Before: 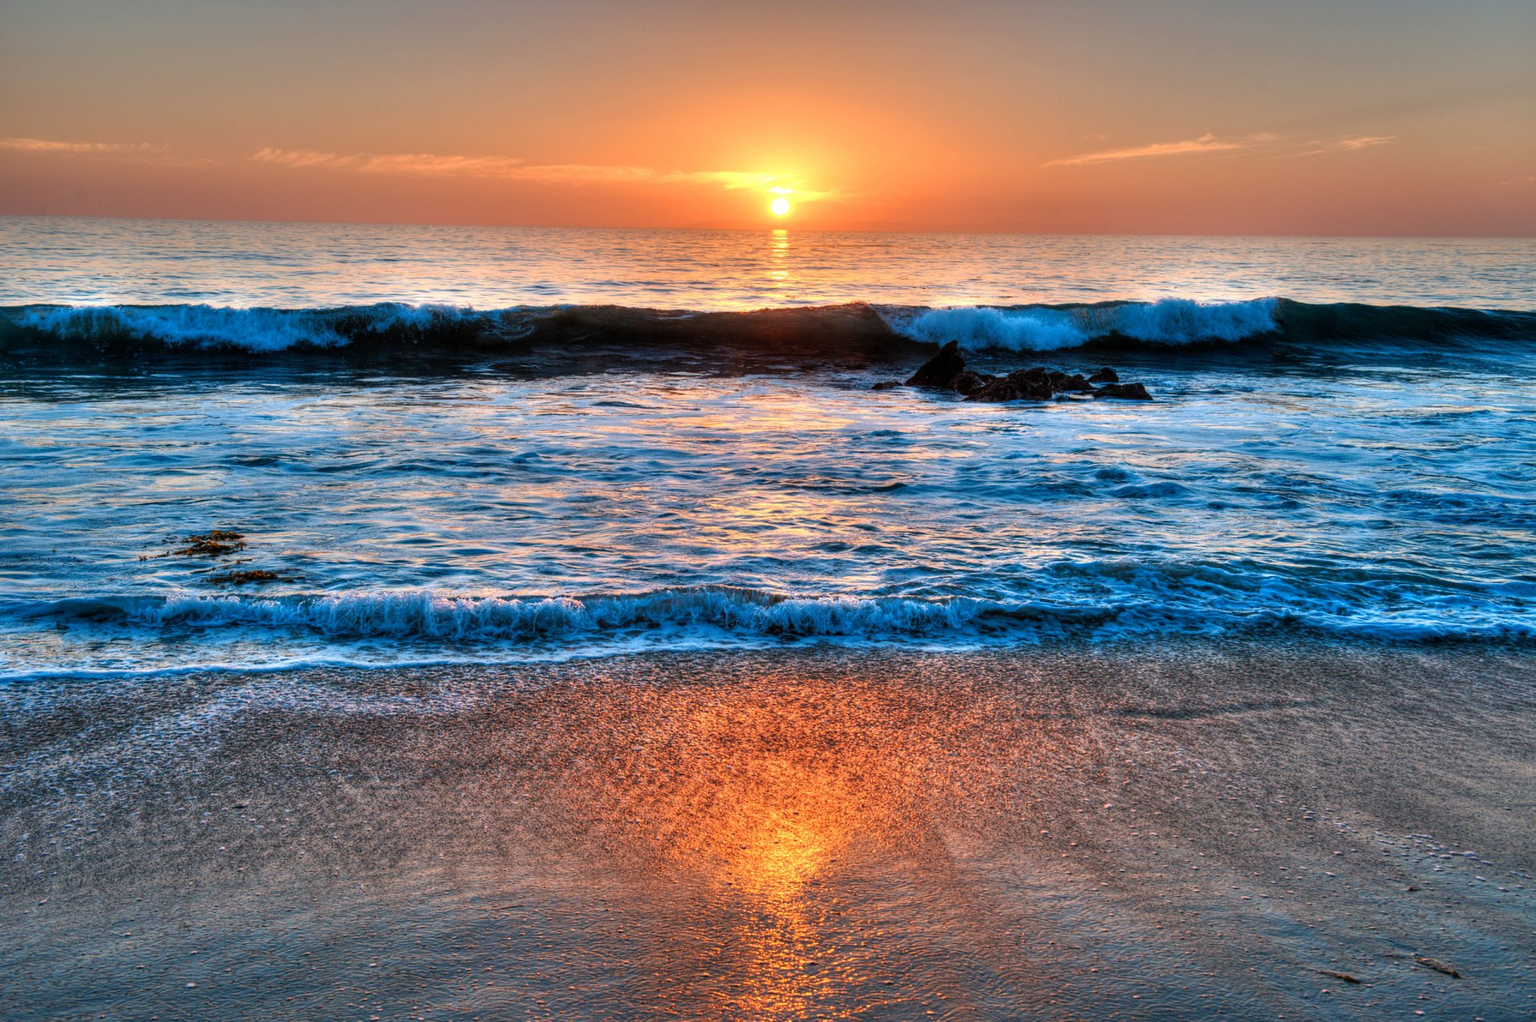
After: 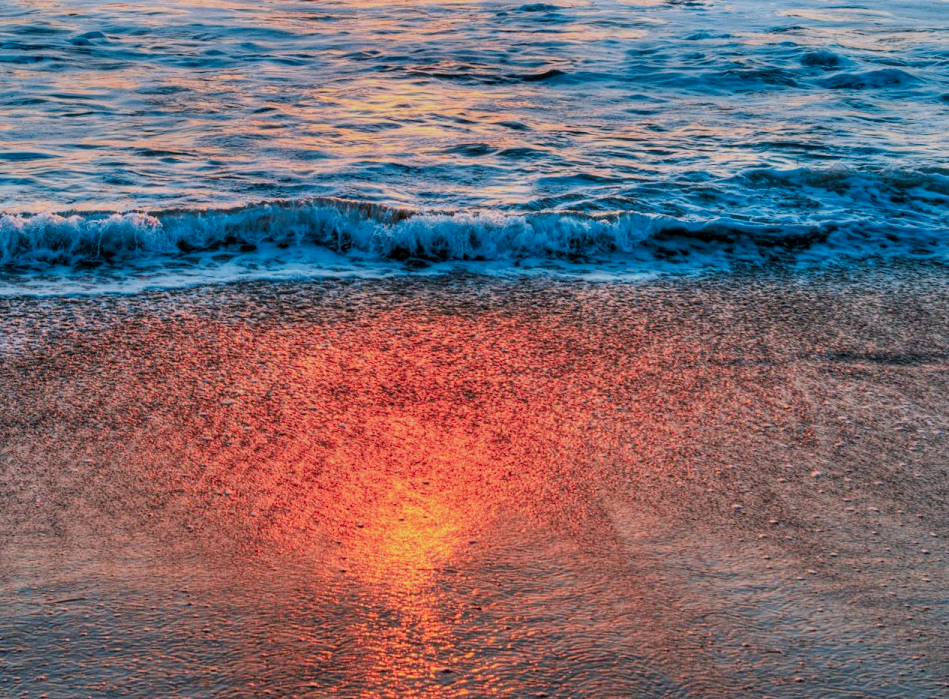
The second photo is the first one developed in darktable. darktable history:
filmic rgb: black relative exposure -7.65 EV, white relative exposure 4.56 EV, hardness 3.61
color zones: curves: ch1 [(0.239, 0.552) (0.75, 0.5)]; ch2 [(0.25, 0.462) (0.749, 0.457)], mix 25.94%
crop: left 29.672%, top 41.786%, right 20.851%, bottom 3.487%
